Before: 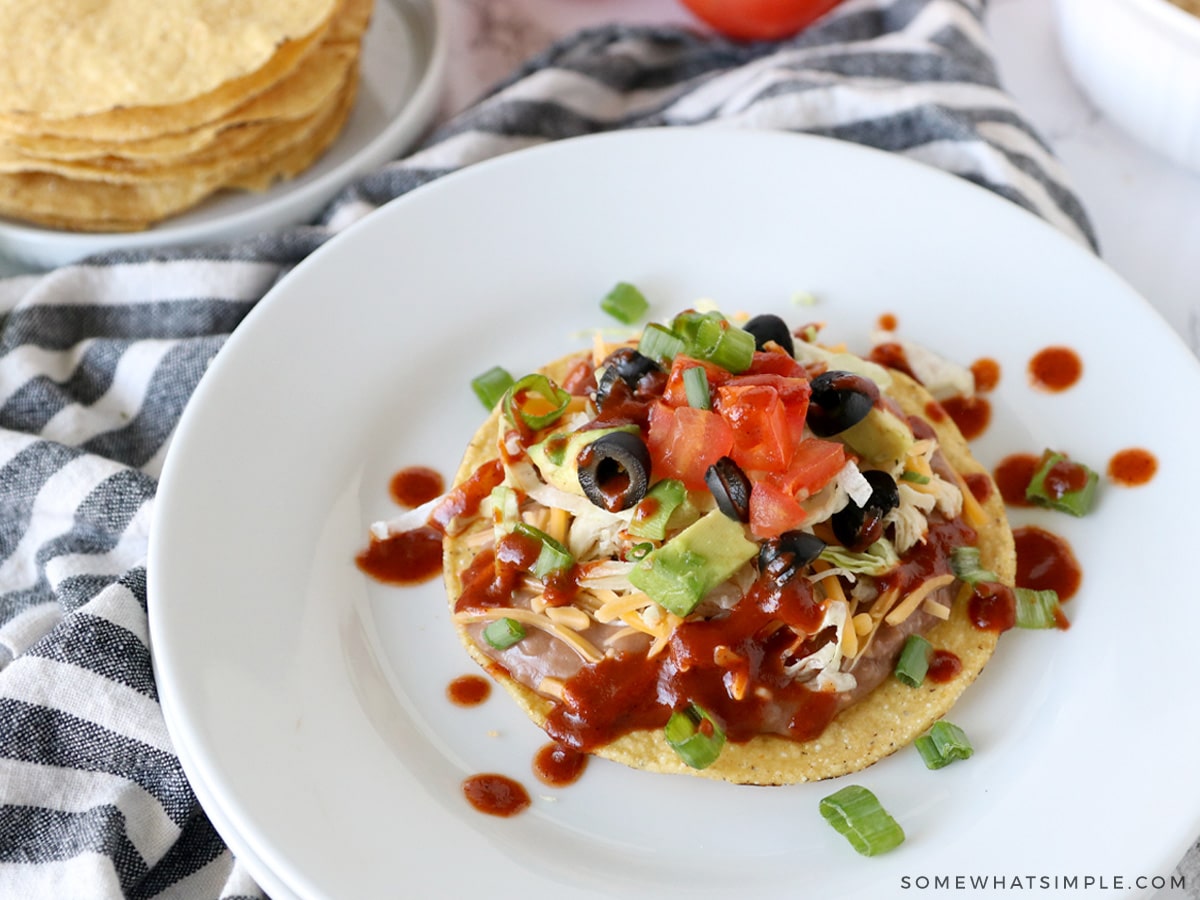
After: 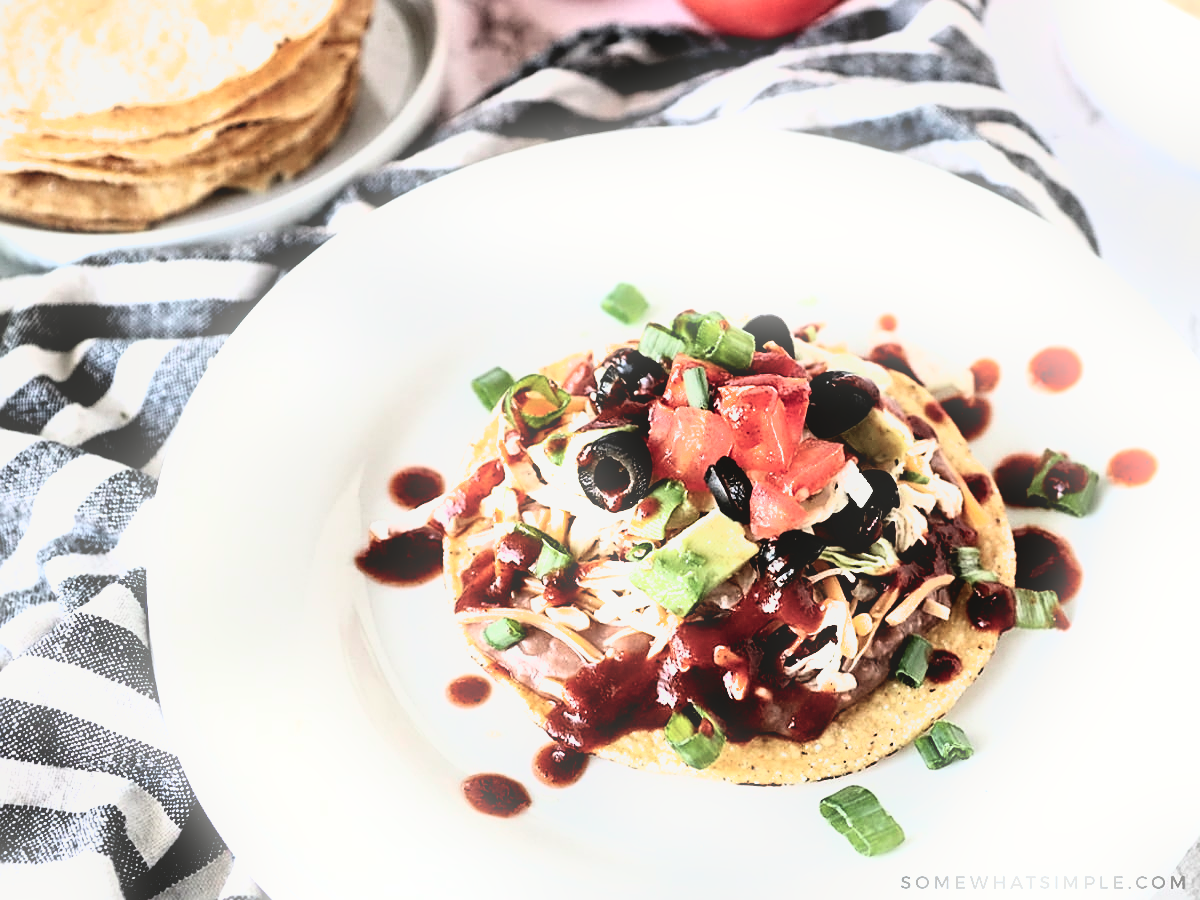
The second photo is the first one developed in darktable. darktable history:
contrast brightness saturation: contrast -0.15, brightness 0.05, saturation -0.12
filmic rgb: black relative exposure -8.2 EV, white relative exposure 2.2 EV, threshold 3 EV, hardness 7.11, latitude 85.74%, contrast 1.696, highlights saturation mix -4%, shadows ↔ highlights balance -2.69%, color science v5 (2021), contrast in shadows safe, contrast in highlights safe, enable highlight reconstruction true
tone curve: curves: ch0 [(0, 0) (0.059, 0.027) (0.178, 0.105) (0.292, 0.233) (0.485, 0.472) (0.837, 0.887) (1, 0.983)]; ch1 [(0, 0) (0.23, 0.166) (0.34, 0.298) (0.371, 0.334) (0.435, 0.413) (0.477, 0.469) (0.499, 0.498) (0.534, 0.551) (0.56, 0.585) (0.754, 0.801) (1, 1)]; ch2 [(0, 0) (0.431, 0.414) (0.498, 0.503) (0.524, 0.531) (0.568, 0.567) (0.6, 0.597) (0.65, 0.651) (0.752, 0.764) (1, 1)], color space Lab, independent channels, preserve colors none
sharpen: on, module defaults
contrast equalizer: y [[0.601, 0.6, 0.598, 0.598, 0.6, 0.601], [0.5 ×6], [0.5 ×6], [0 ×6], [0 ×6]]
bloom: size 9%, threshold 100%, strength 7%
